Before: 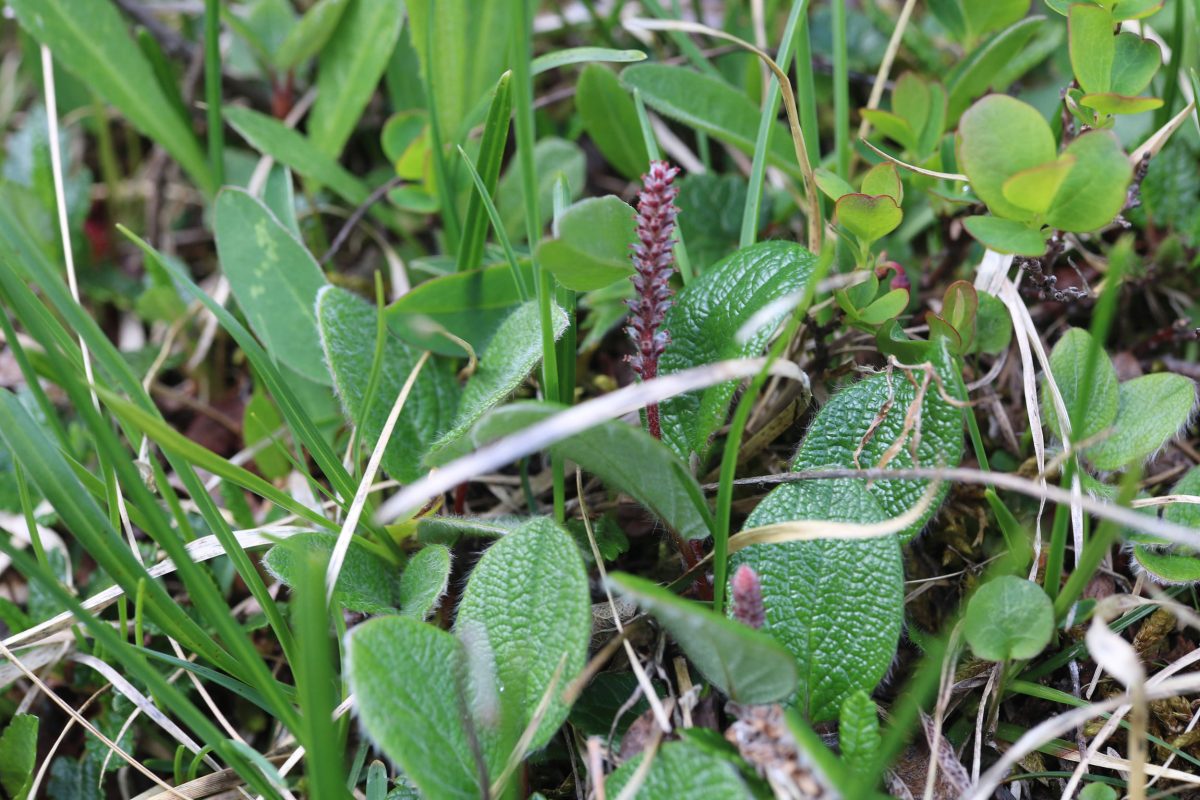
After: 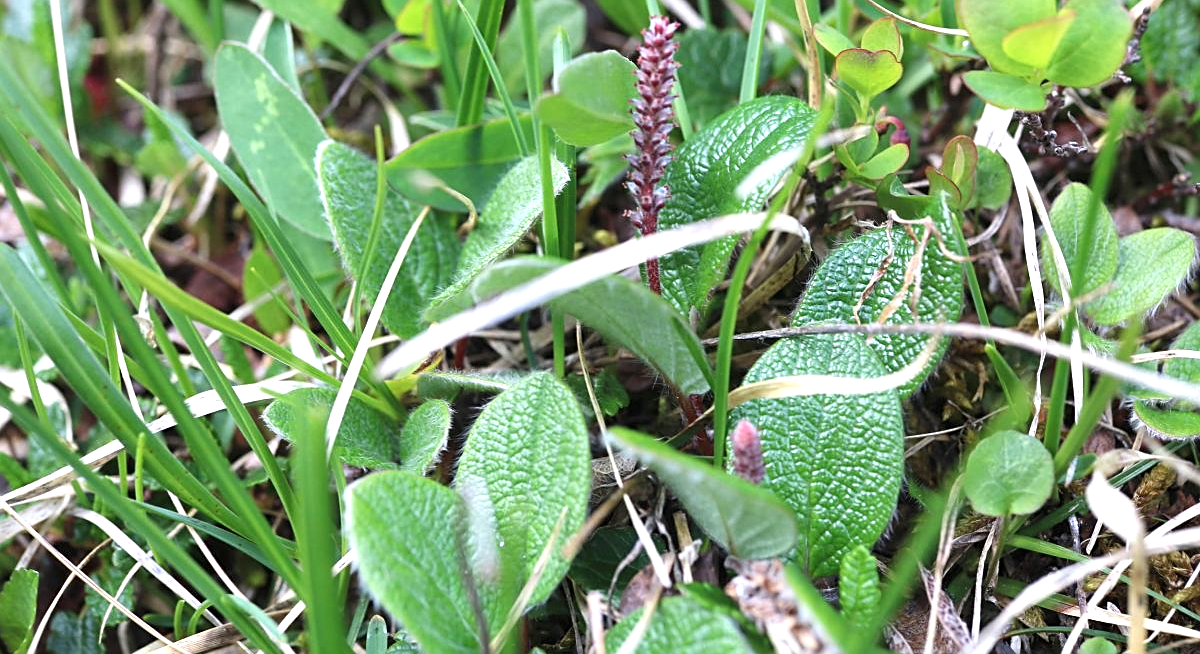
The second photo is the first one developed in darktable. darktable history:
sharpen: on, module defaults
exposure: black level correction 0, exposure 0.694 EV, compensate highlight preservation false
local contrast: mode bilateral grid, contrast 19, coarseness 51, detail 120%, midtone range 0.2
crop and rotate: top 18.21%
